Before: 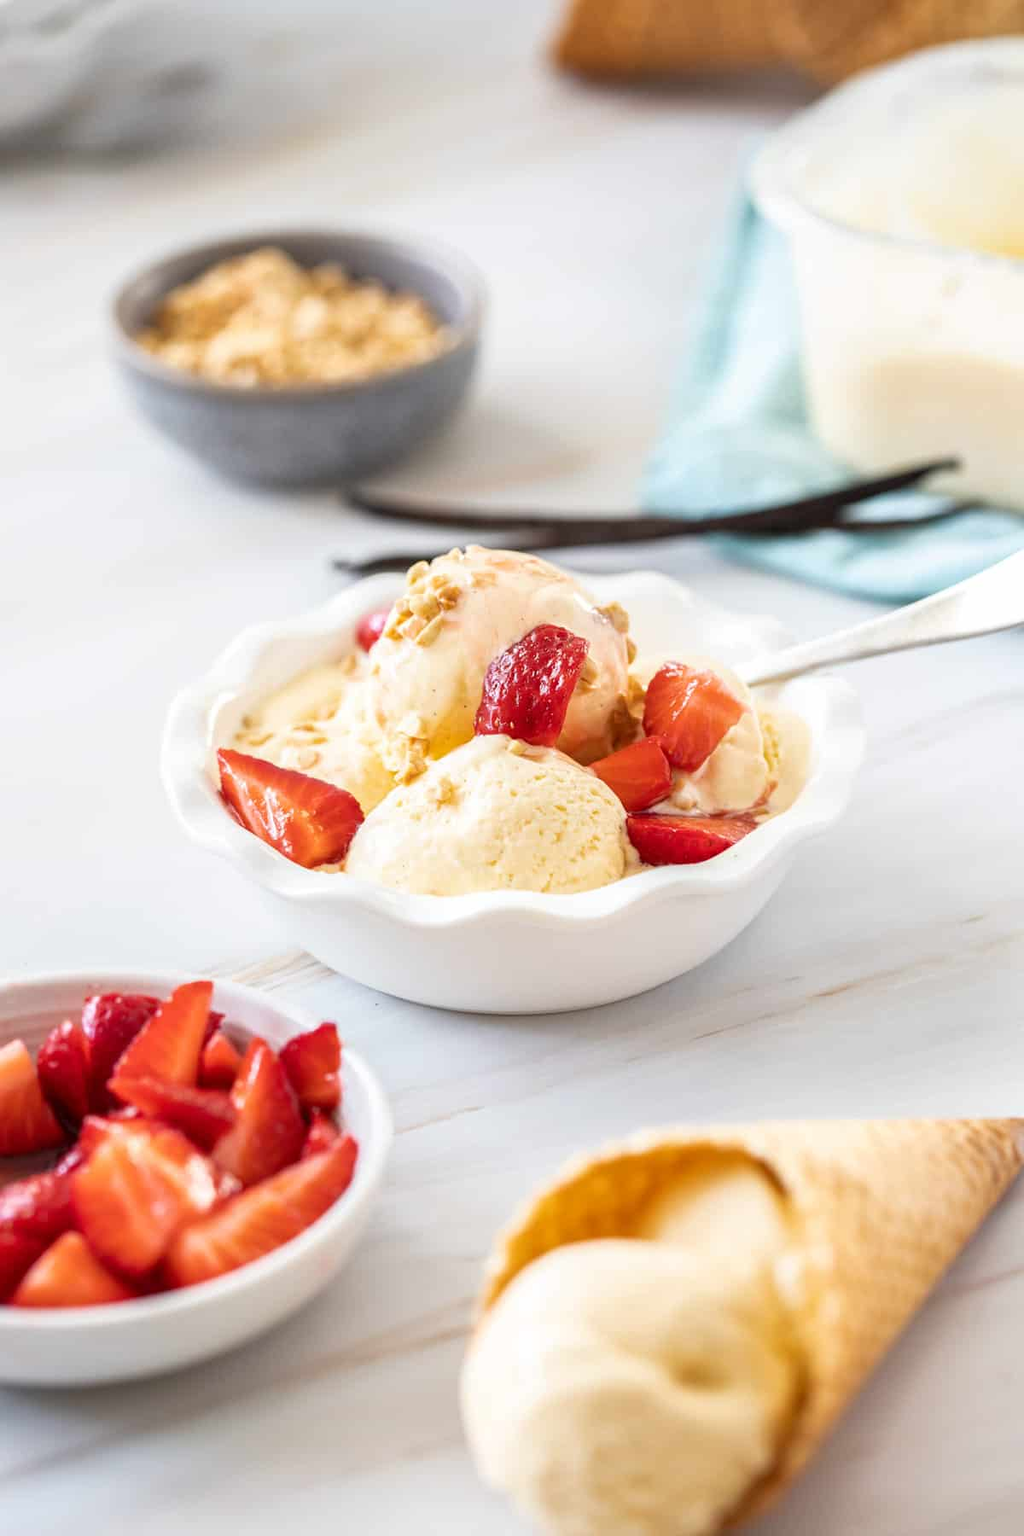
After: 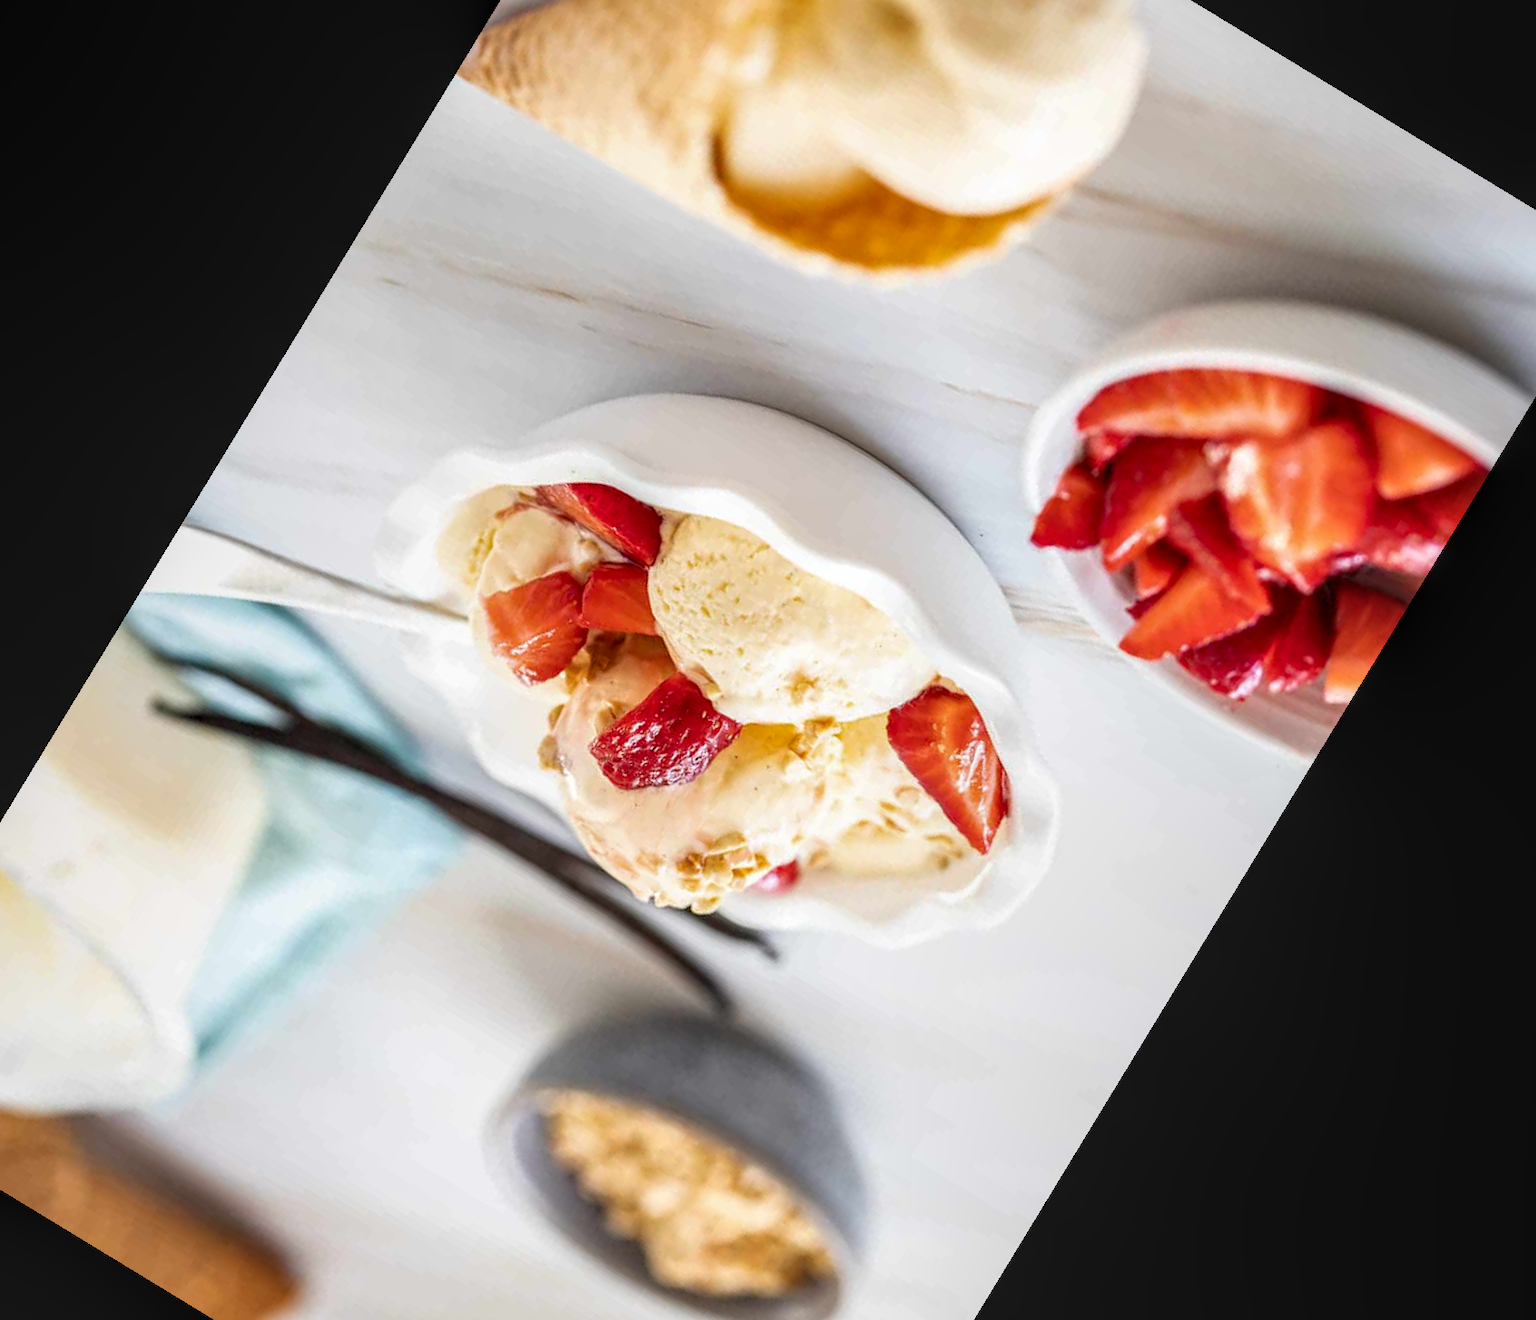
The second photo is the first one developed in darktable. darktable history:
crop and rotate: angle 148.68°, left 9.111%, top 15.603%, right 4.588%, bottom 17.041%
local contrast: on, module defaults
